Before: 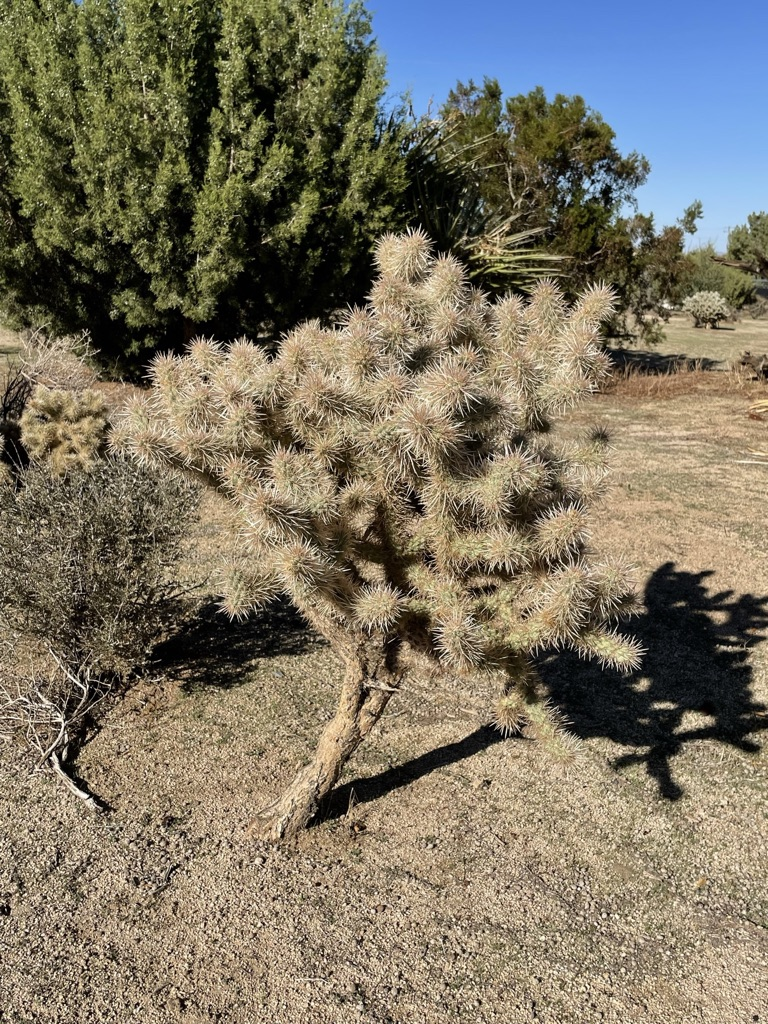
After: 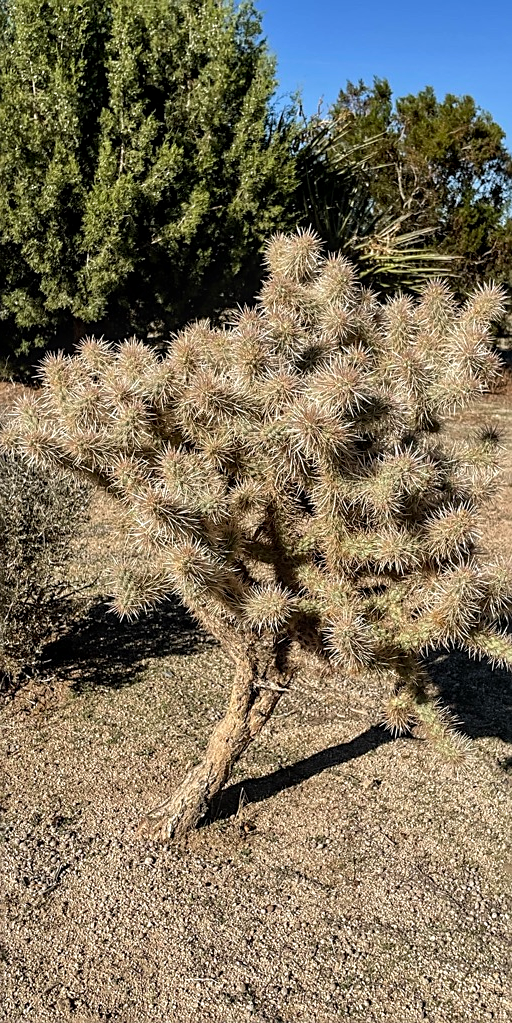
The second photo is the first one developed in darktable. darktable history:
crop and rotate: left 14.426%, right 18.865%
sharpen: on, module defaults
local contrast: on, module defaults
